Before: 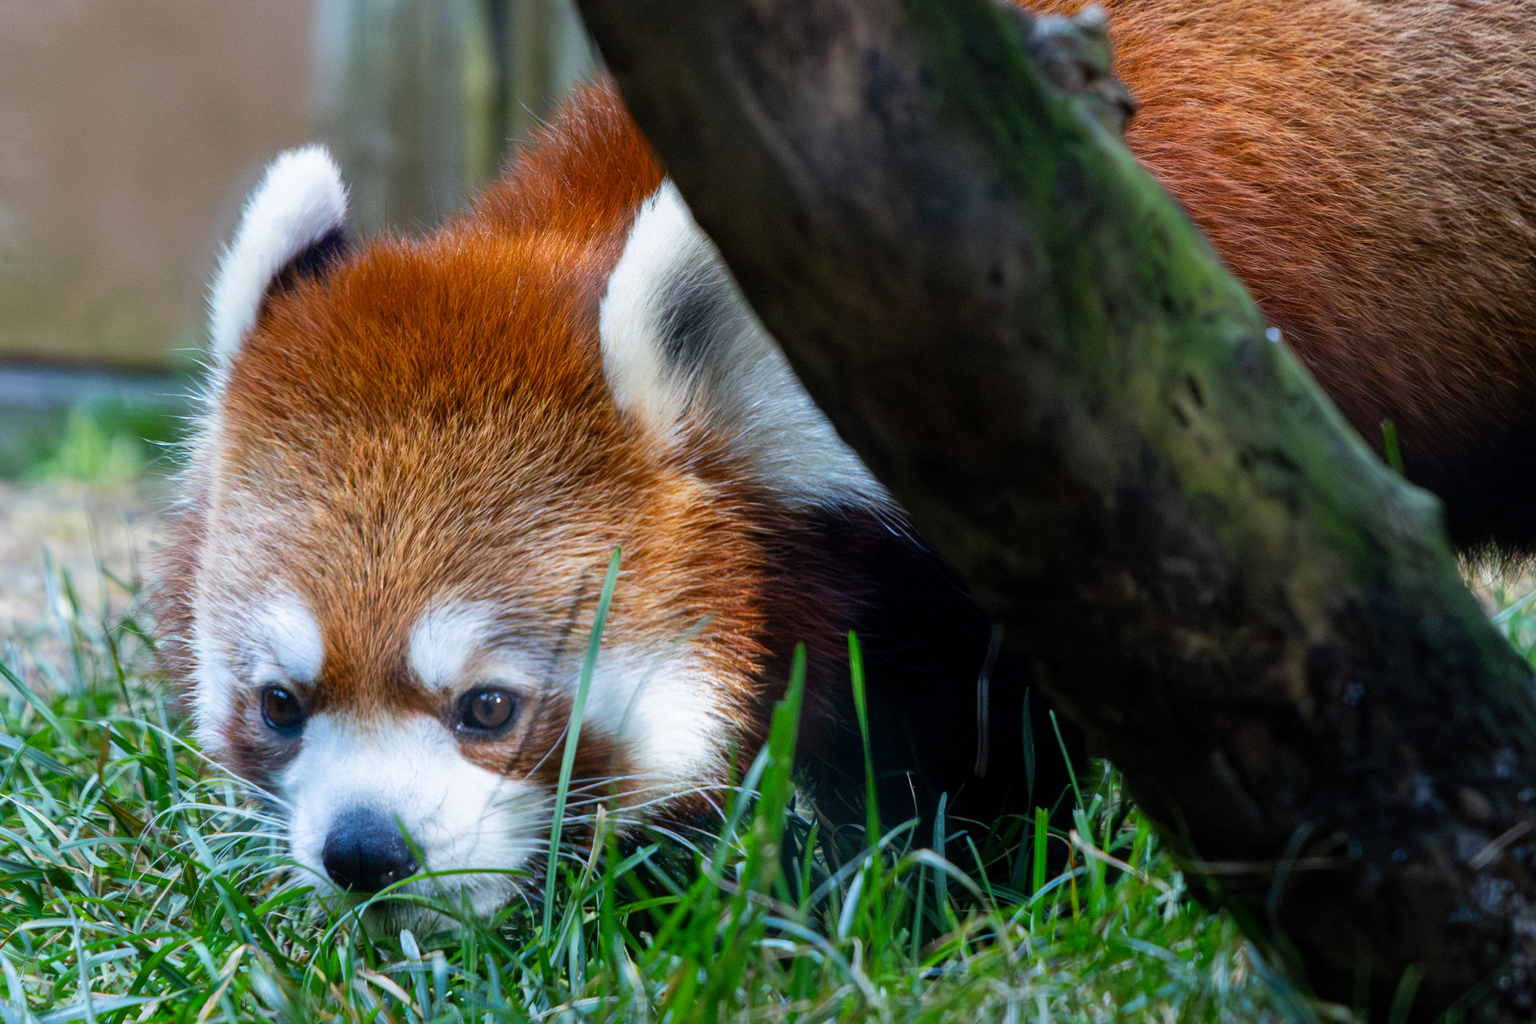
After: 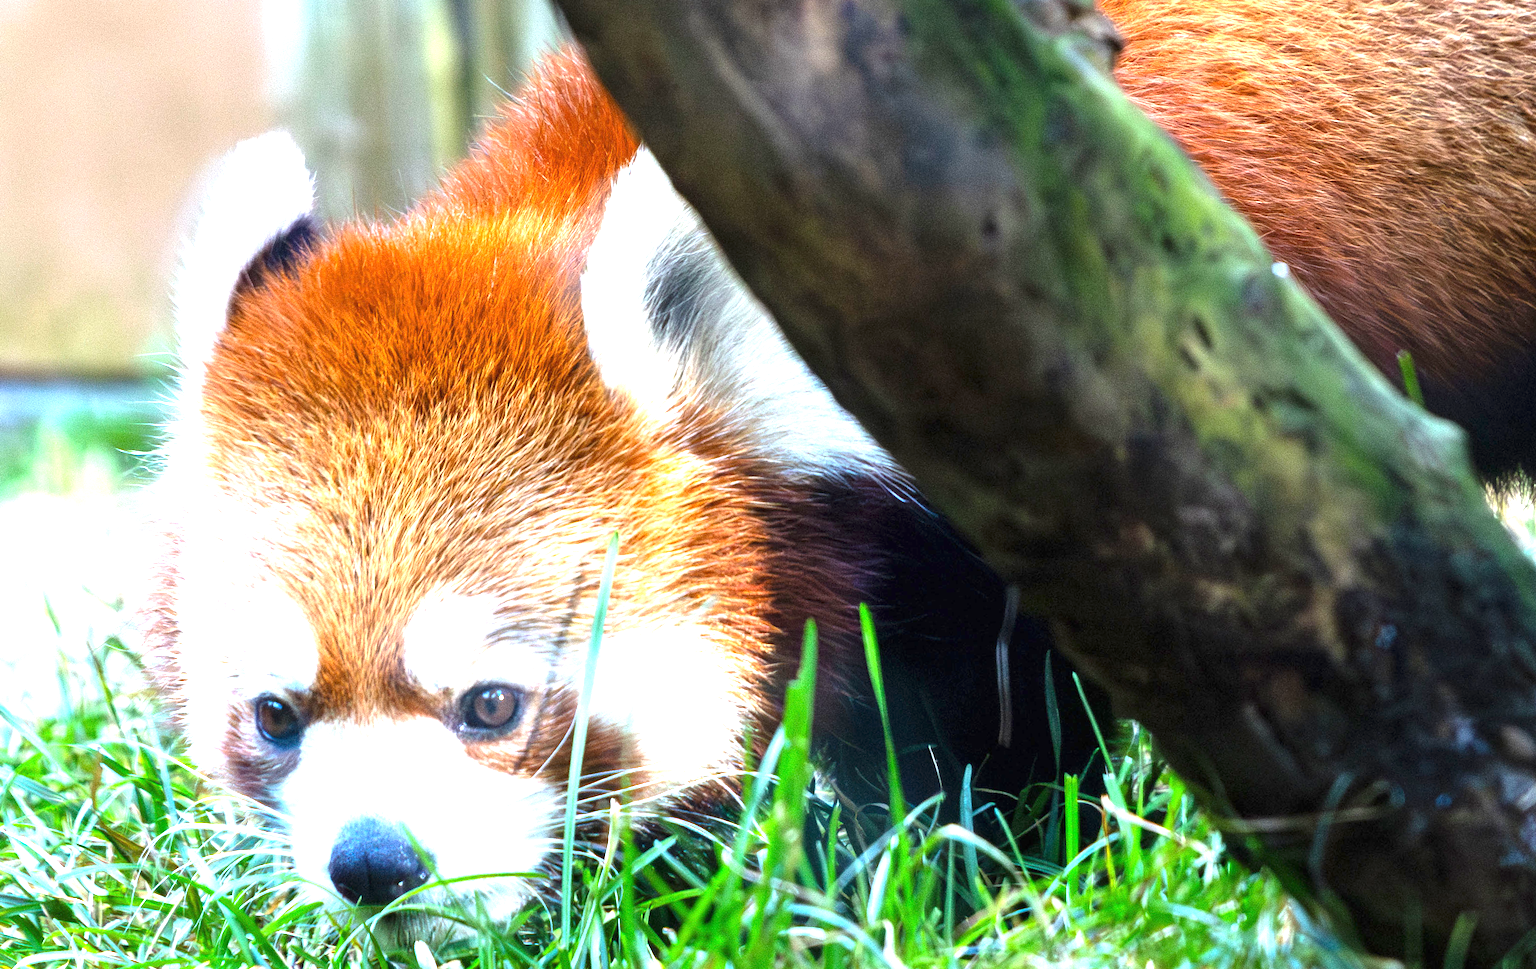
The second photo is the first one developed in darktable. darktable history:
rotate and perspective: rotation -3.52°, crop left 0.036, crop right 0.964, crop top 0.081, crop bottom 0.919
exposure: black level correction 0, exposure 1.975 EV, compensate exposure bias true, compensate highlight preservation false
